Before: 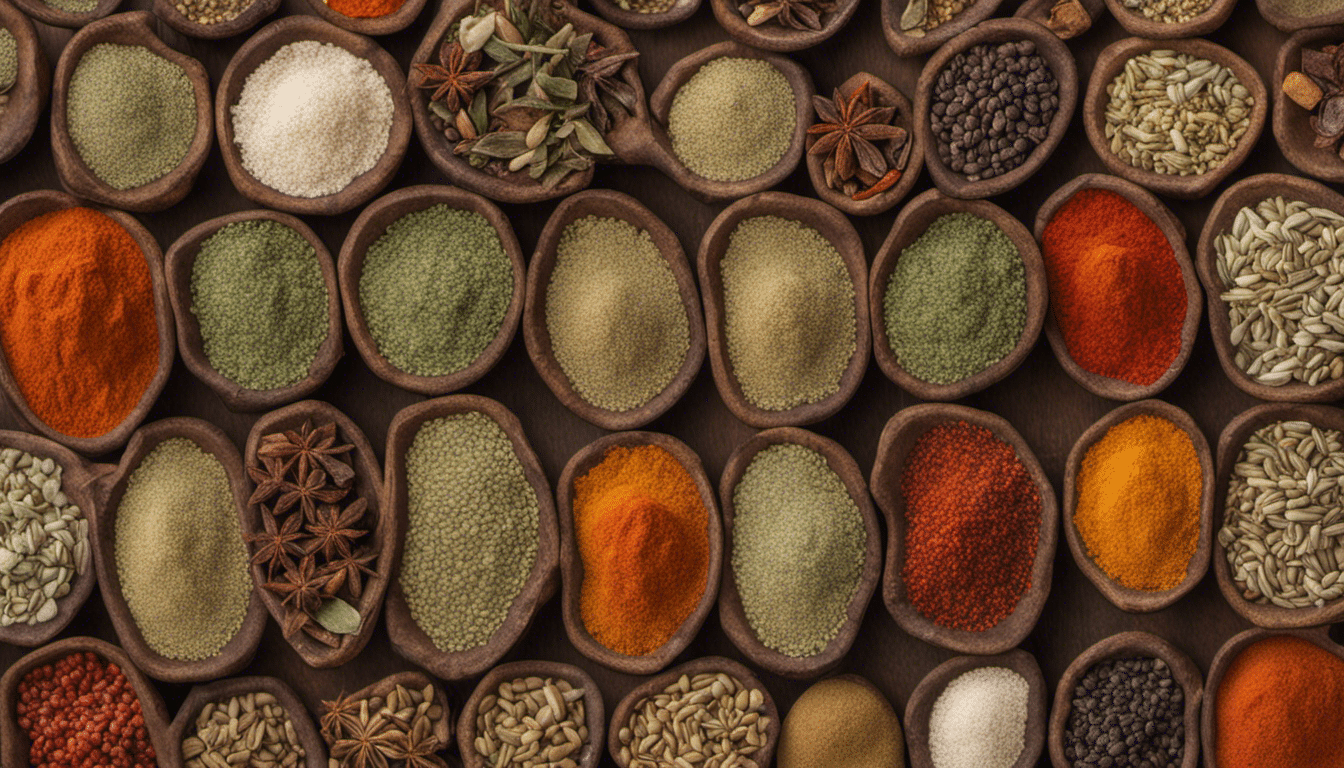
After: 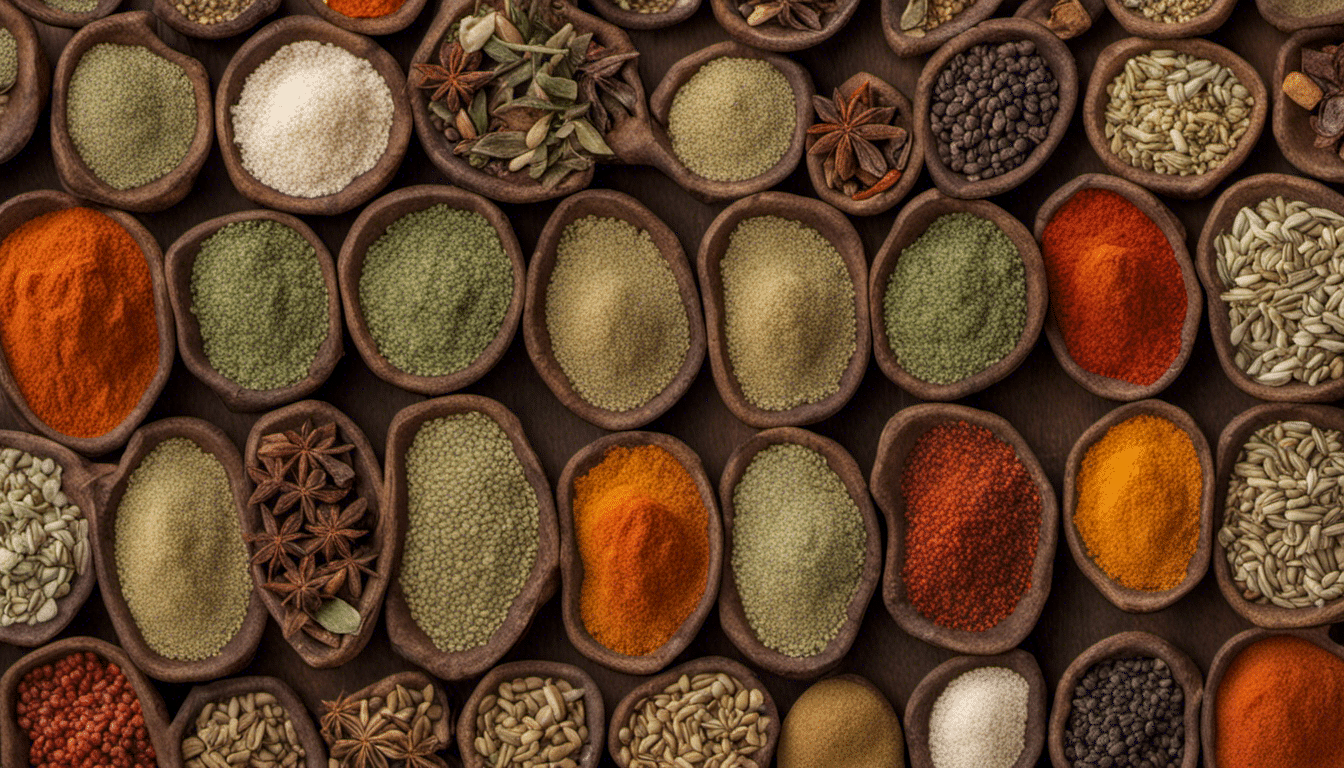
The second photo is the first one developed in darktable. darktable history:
local contrast: highlights 100%, shadows 100%, detail 120%, midtone range 0.2
haze removal: adaptive false
